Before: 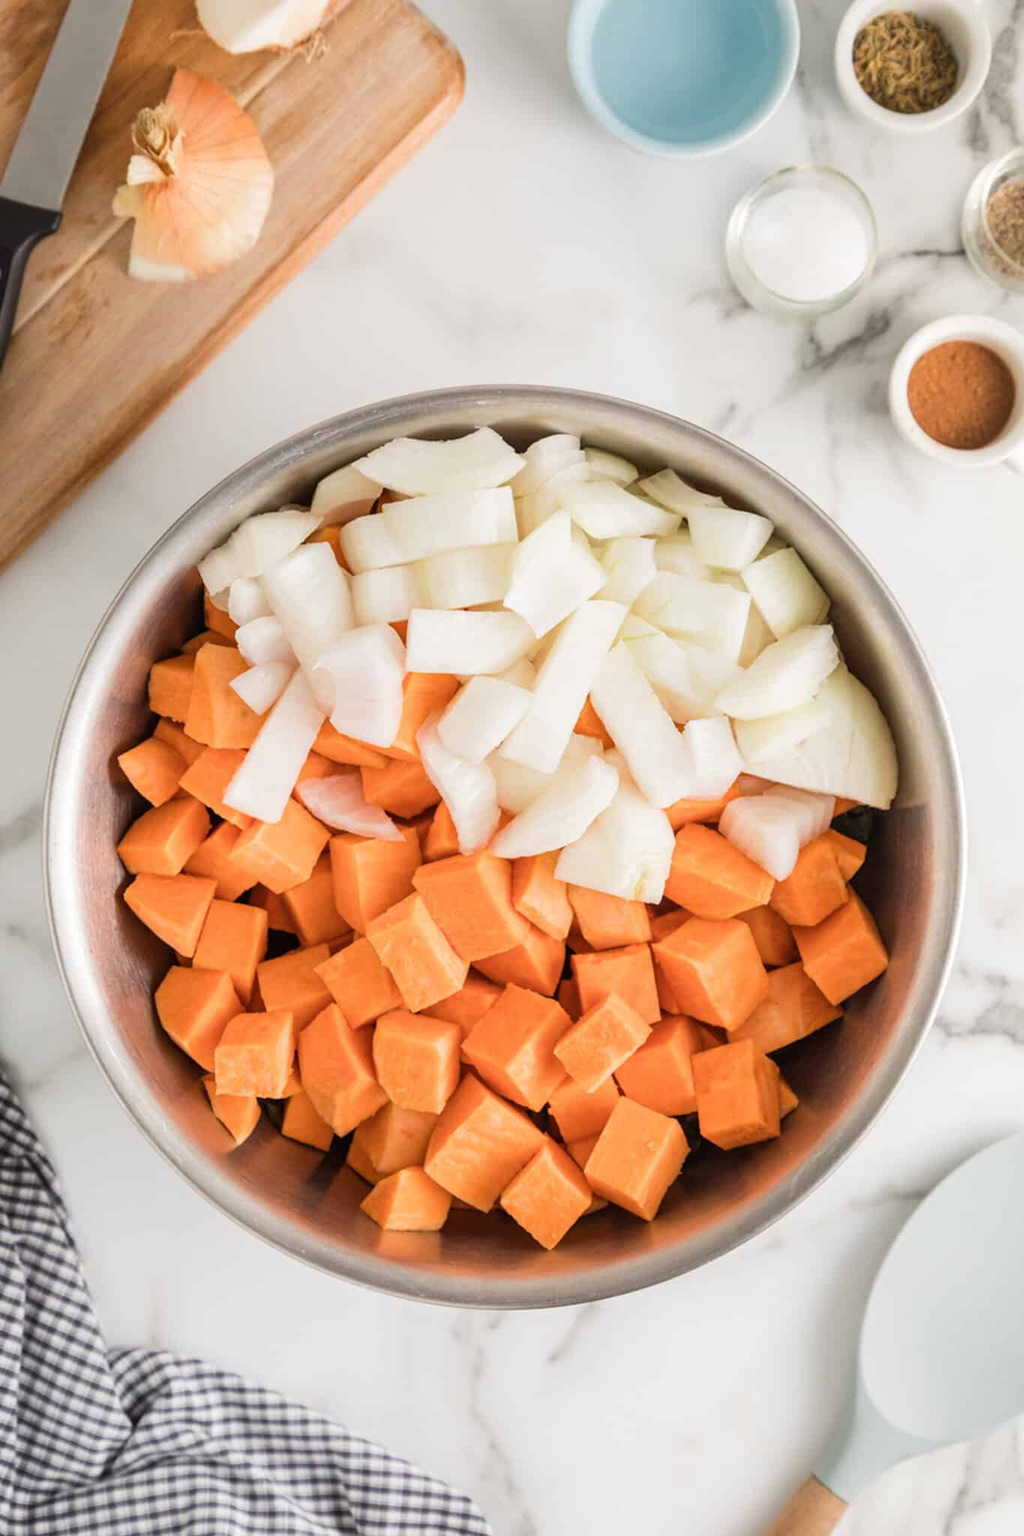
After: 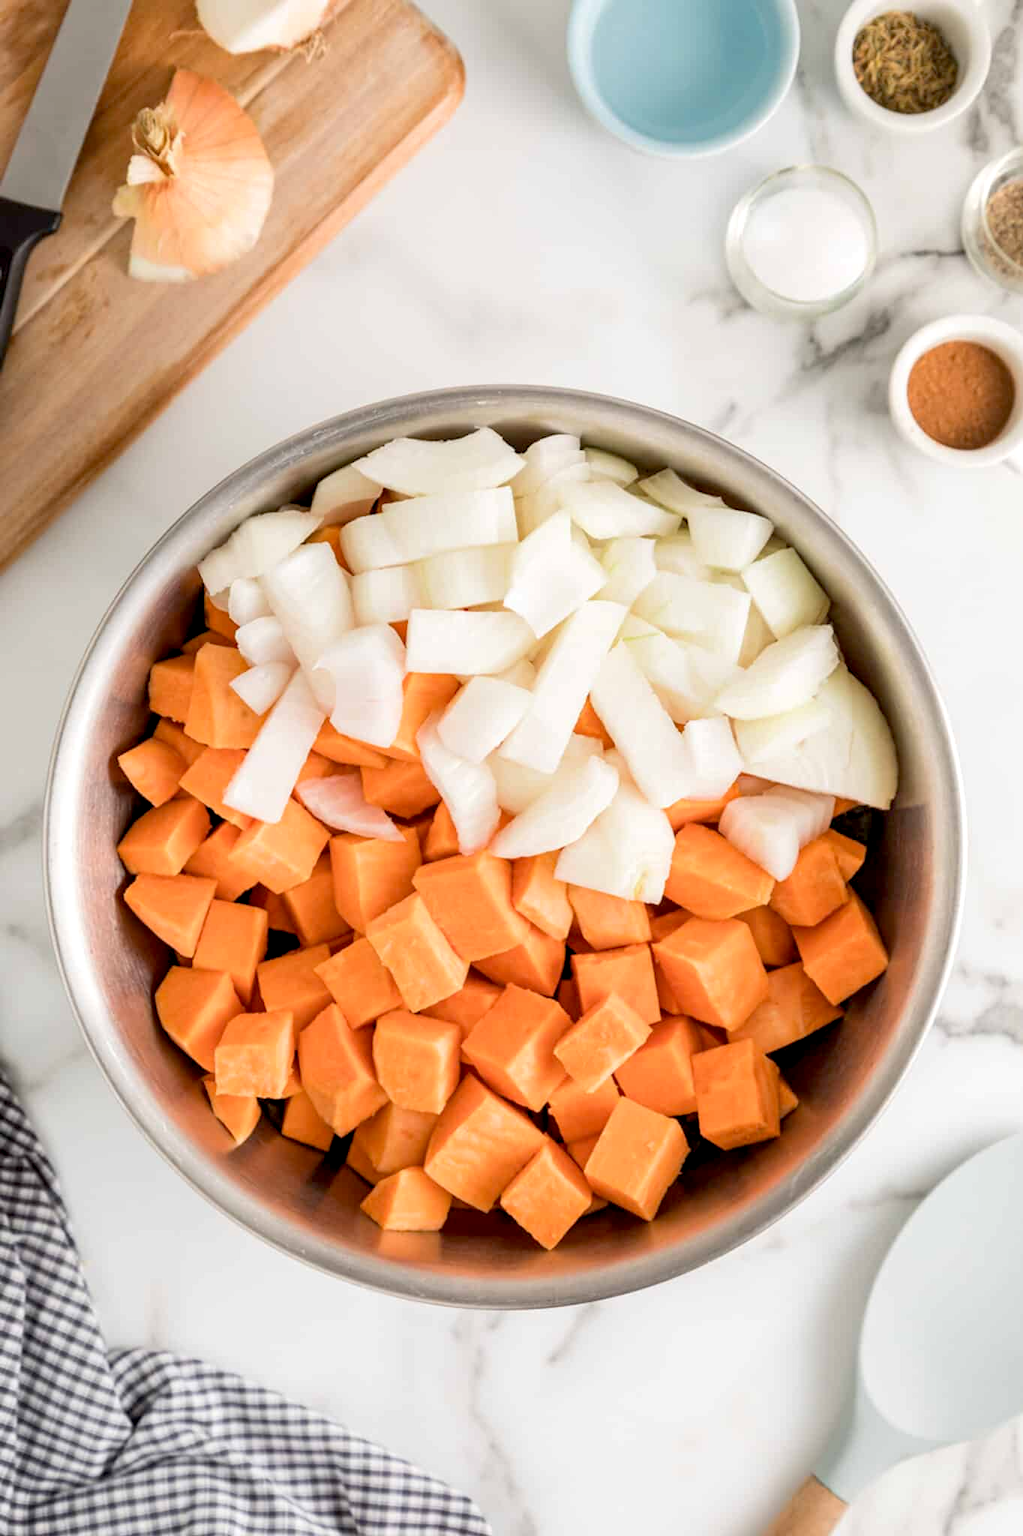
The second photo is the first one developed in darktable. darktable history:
exposure: black level correction 0.009, exposure 0.113 EV, compensate highlight preservation false
